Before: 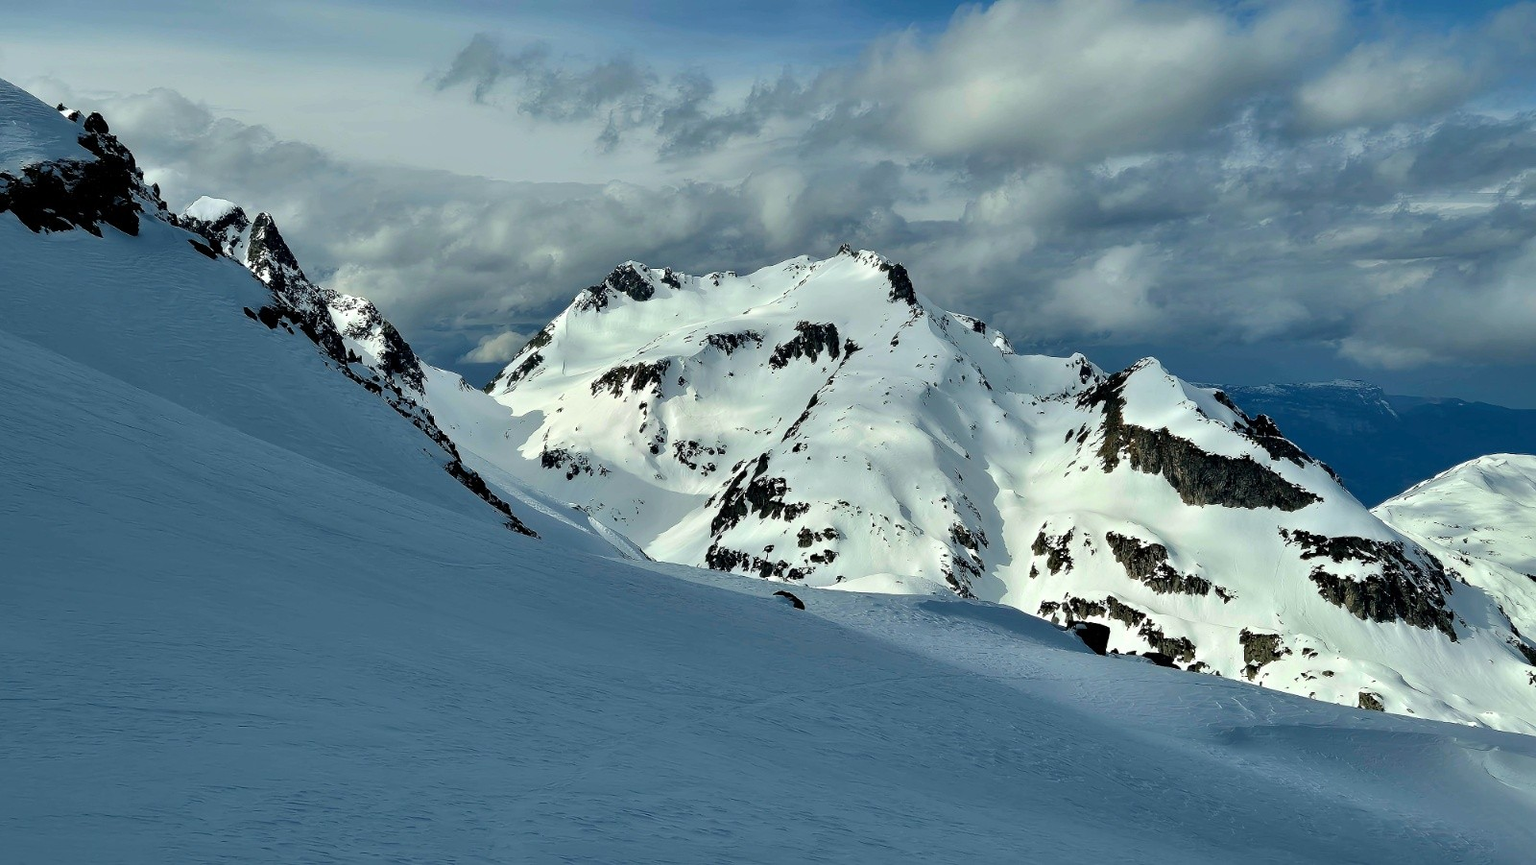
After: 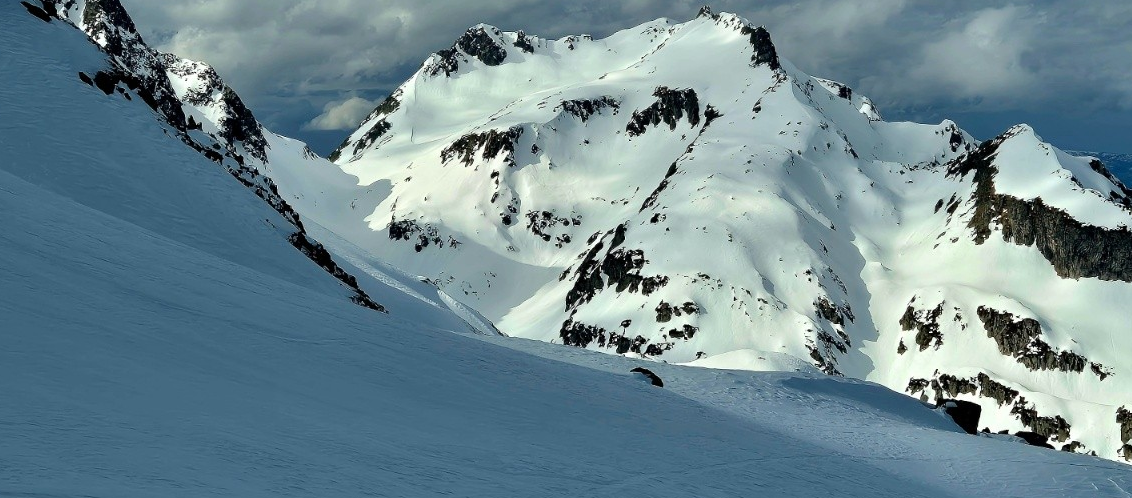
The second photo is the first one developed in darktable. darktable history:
crop: left 10.946%, top 27.568%, right 18.277%, bottom 17.096%
